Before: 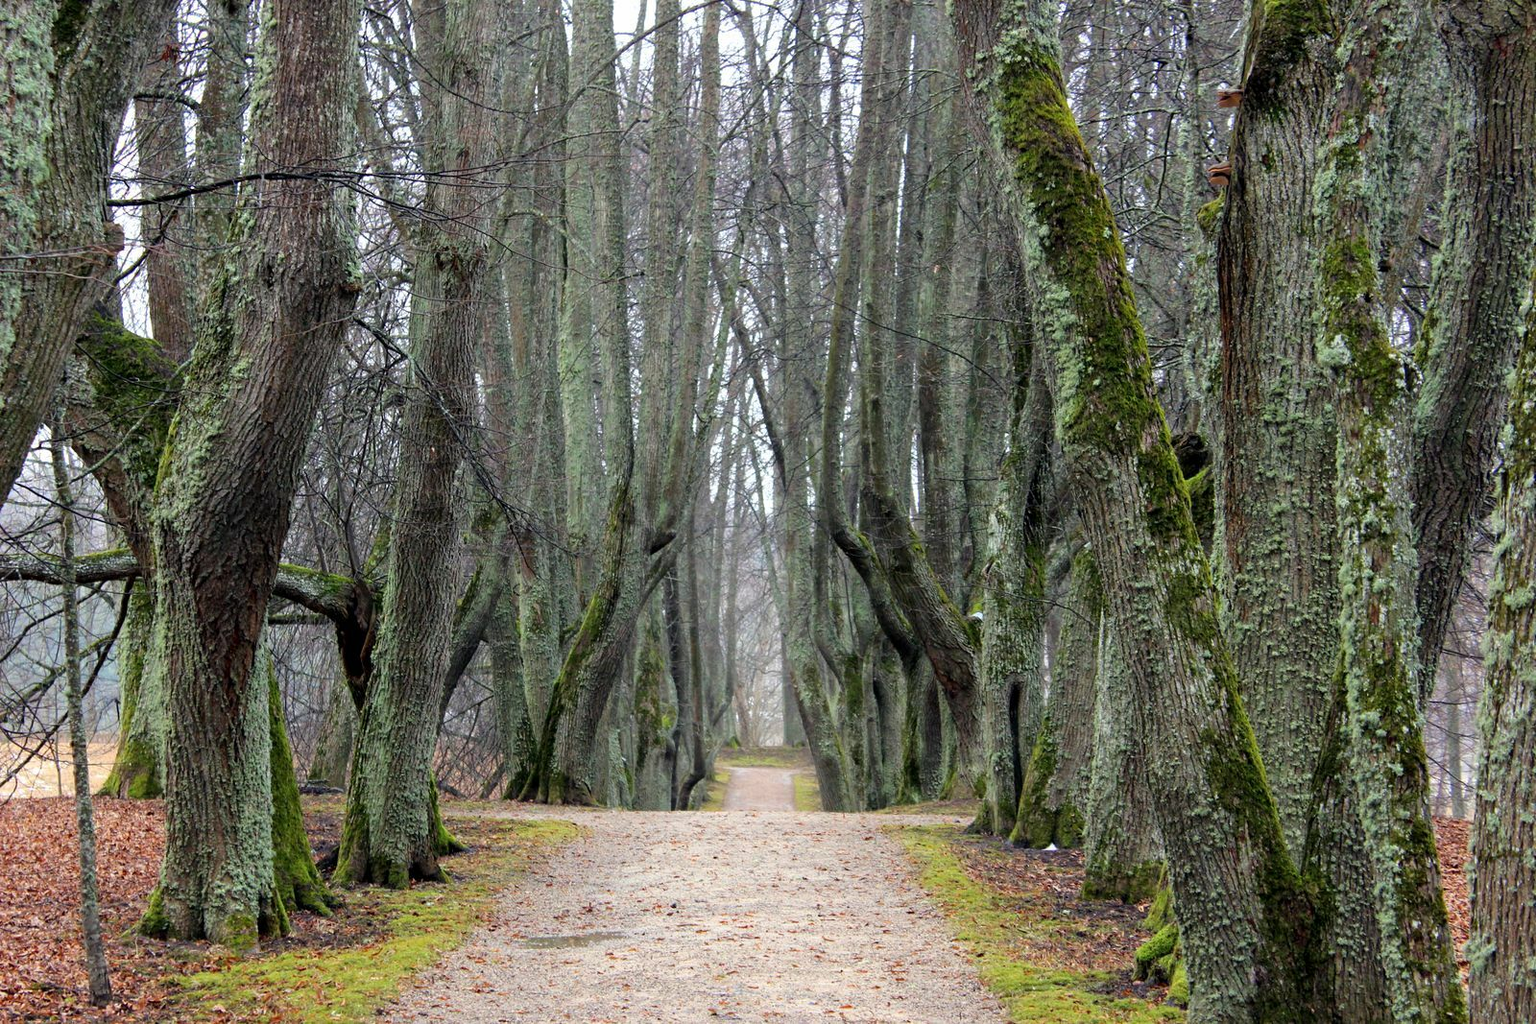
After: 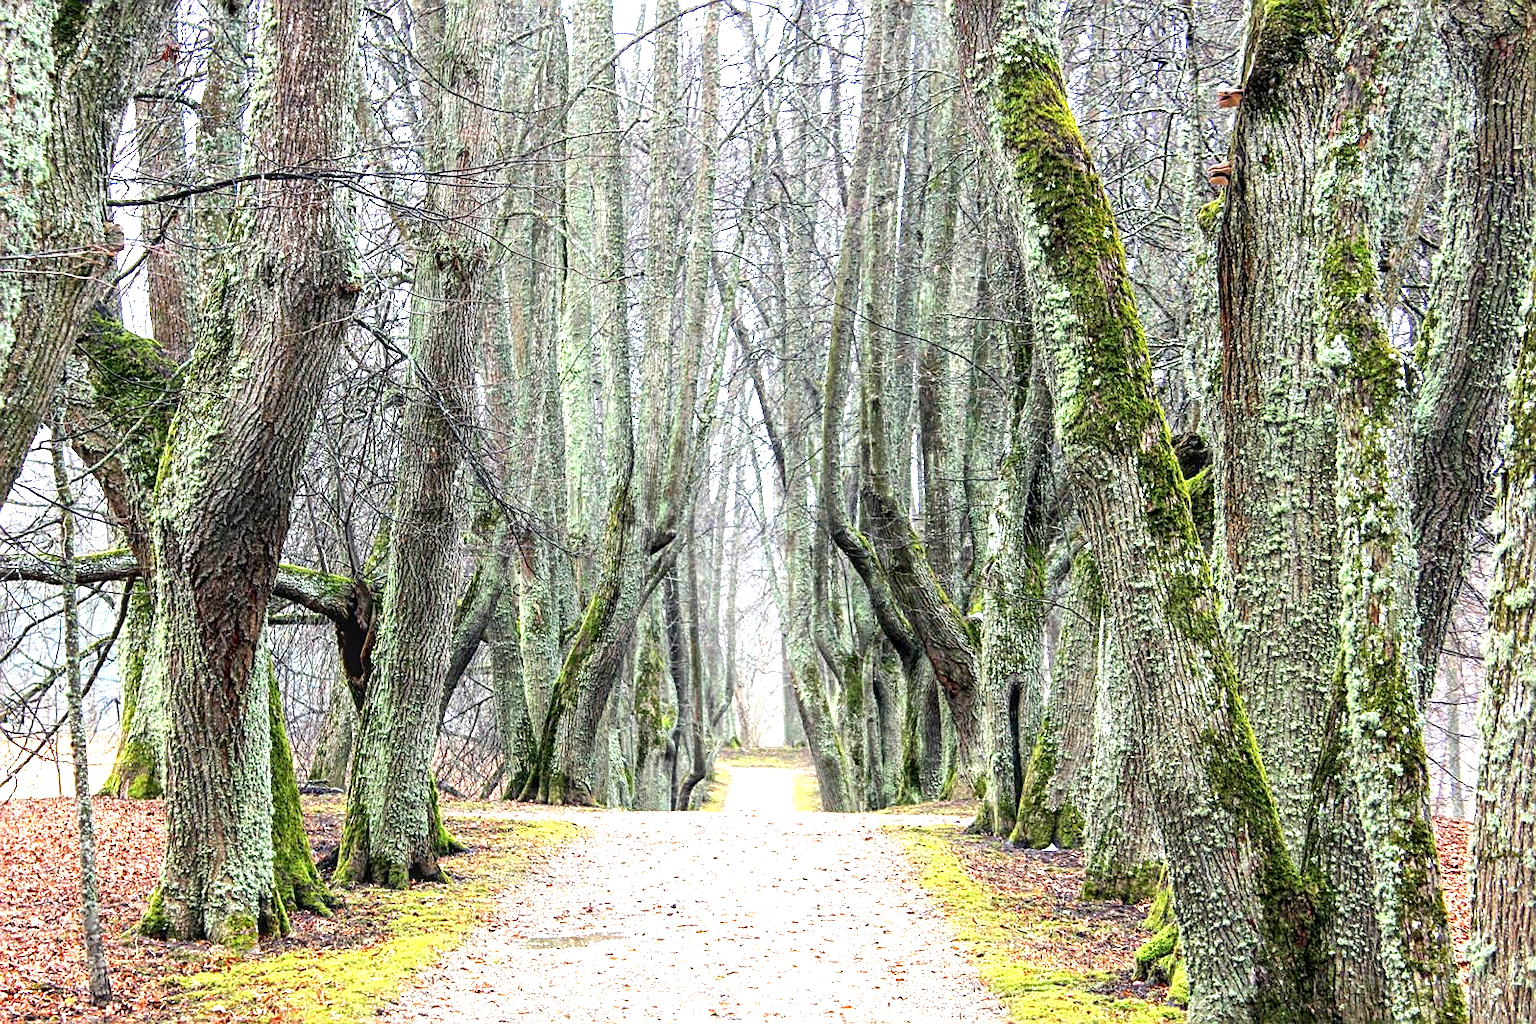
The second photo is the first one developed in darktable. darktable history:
local contrast: on, module defaults
exposure: black level correction 0, exposure 1.474 EV, compensate highlight preservation false
sharpen: on, module defaults
contrast brightness saturation: contrast 0.071
